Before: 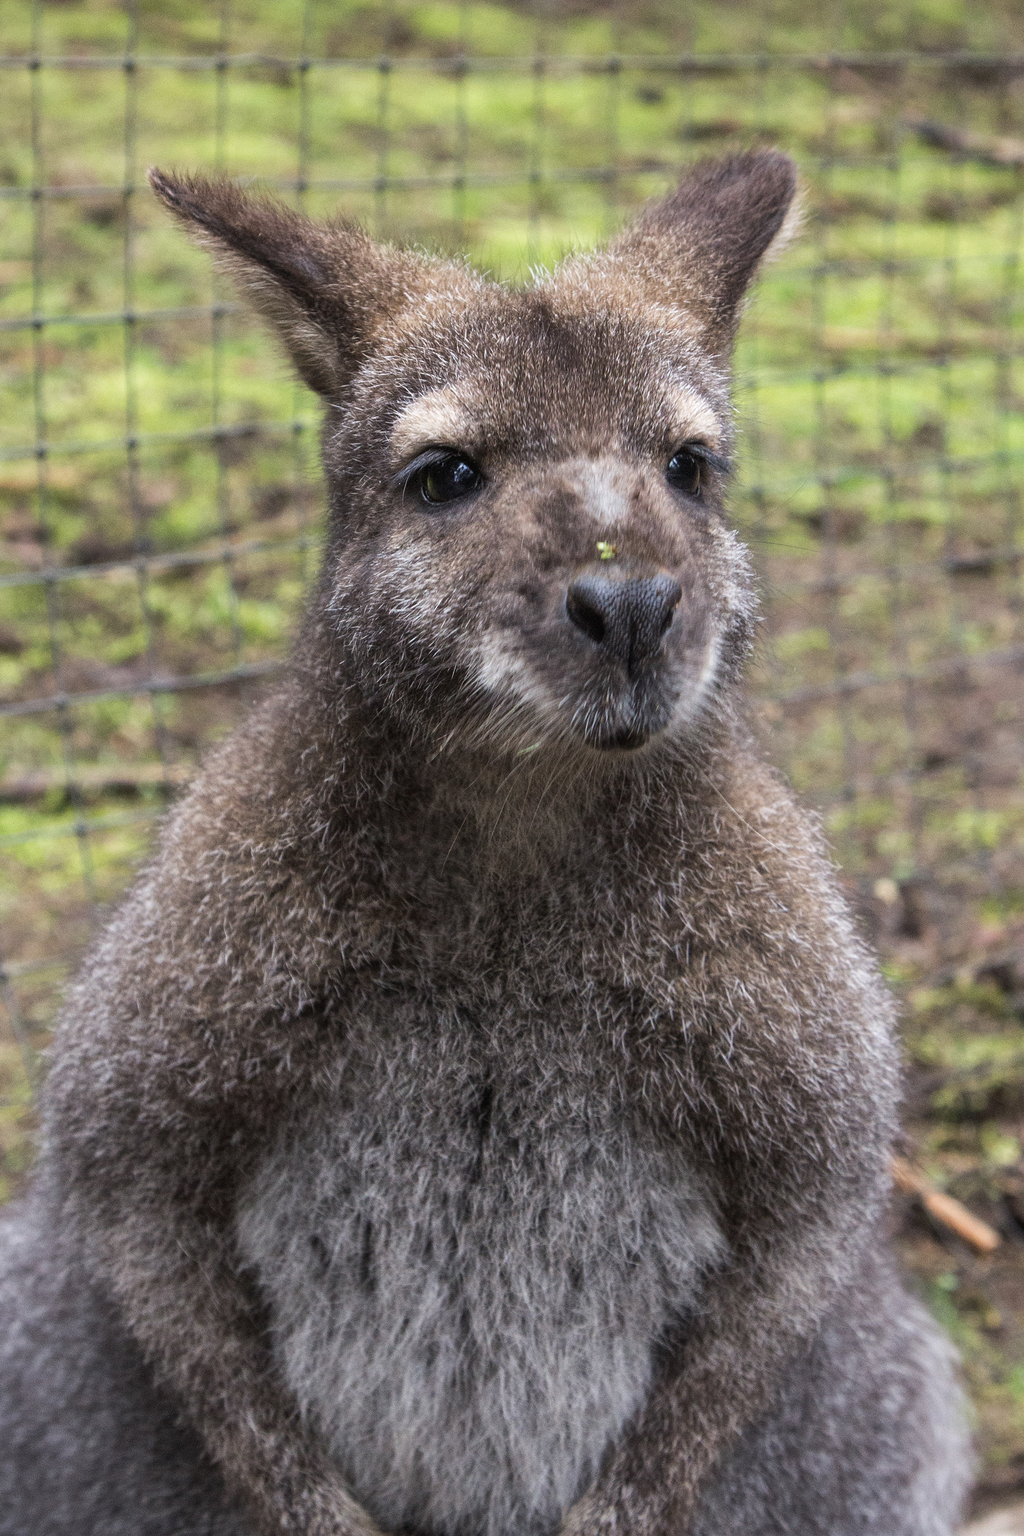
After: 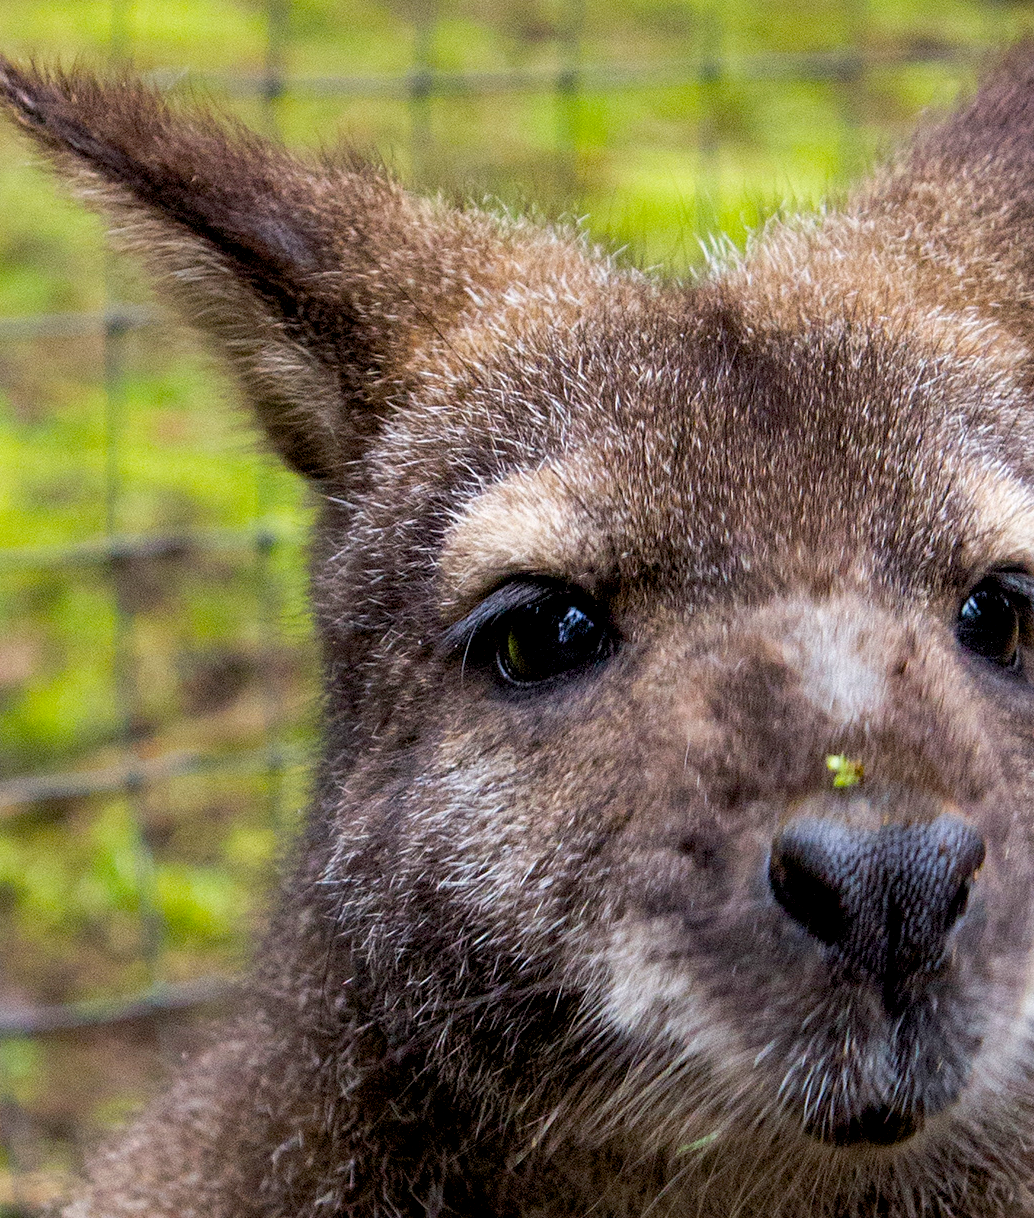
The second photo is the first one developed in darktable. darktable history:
exposure: black level correction 0.016, exposure -0.009 EV, compensate highlight preservation false
color balance rgb: linear chroma grading › global chroma 15%, perceptual saturation grading › global saturation 30%
crop: left 15.306%, top 9.065%, right 30.789%, bottom 48.638%
